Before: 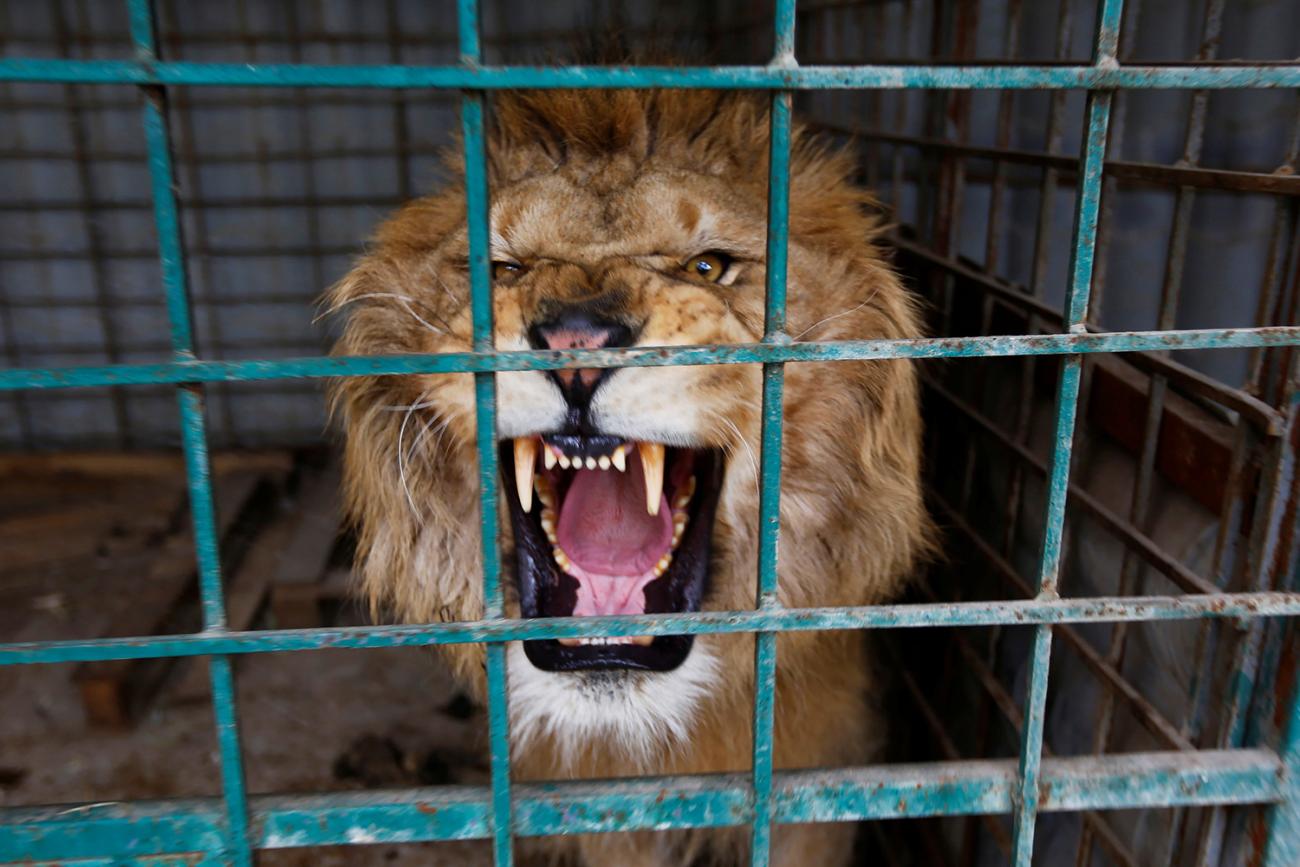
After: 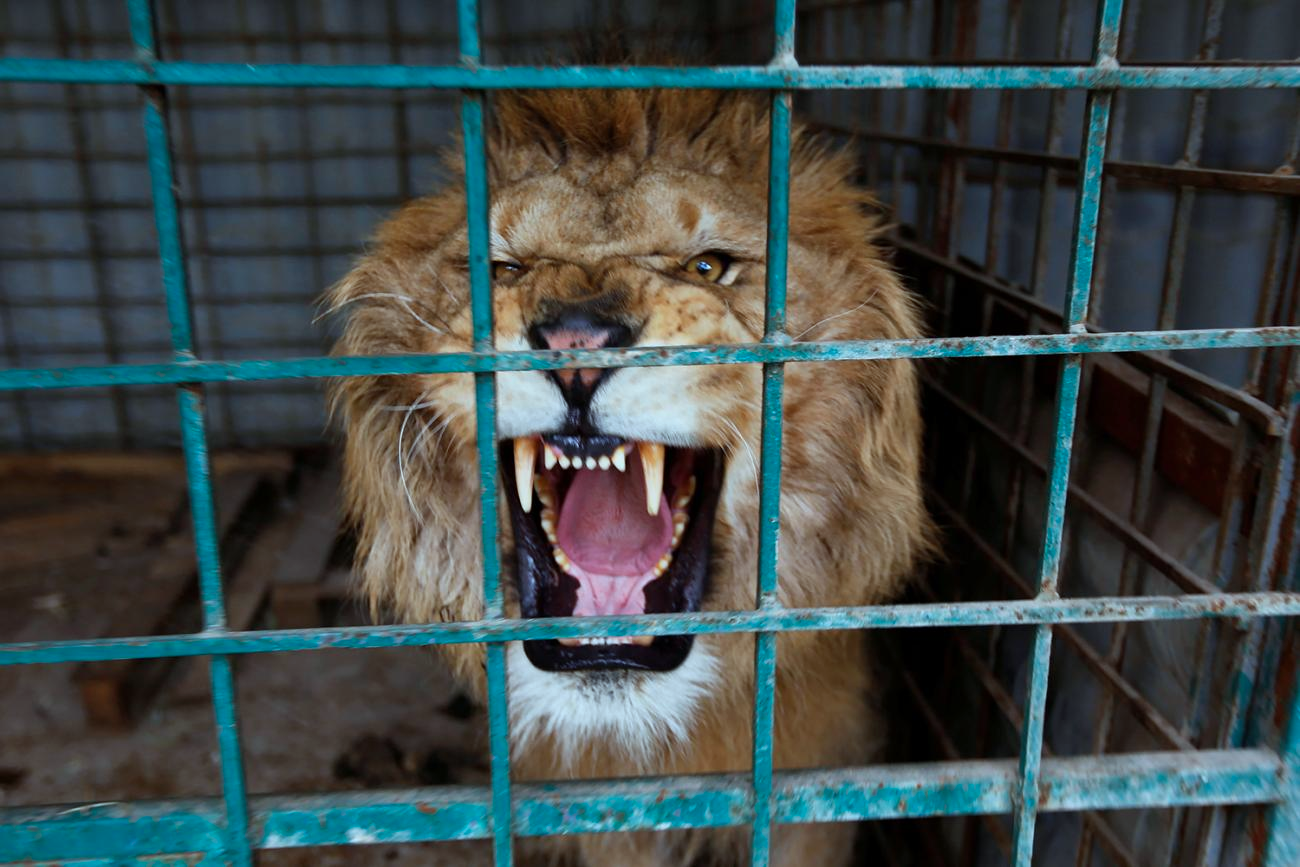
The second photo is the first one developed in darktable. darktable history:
color correction: highlights a* -9.96, highlights b* -10.56
